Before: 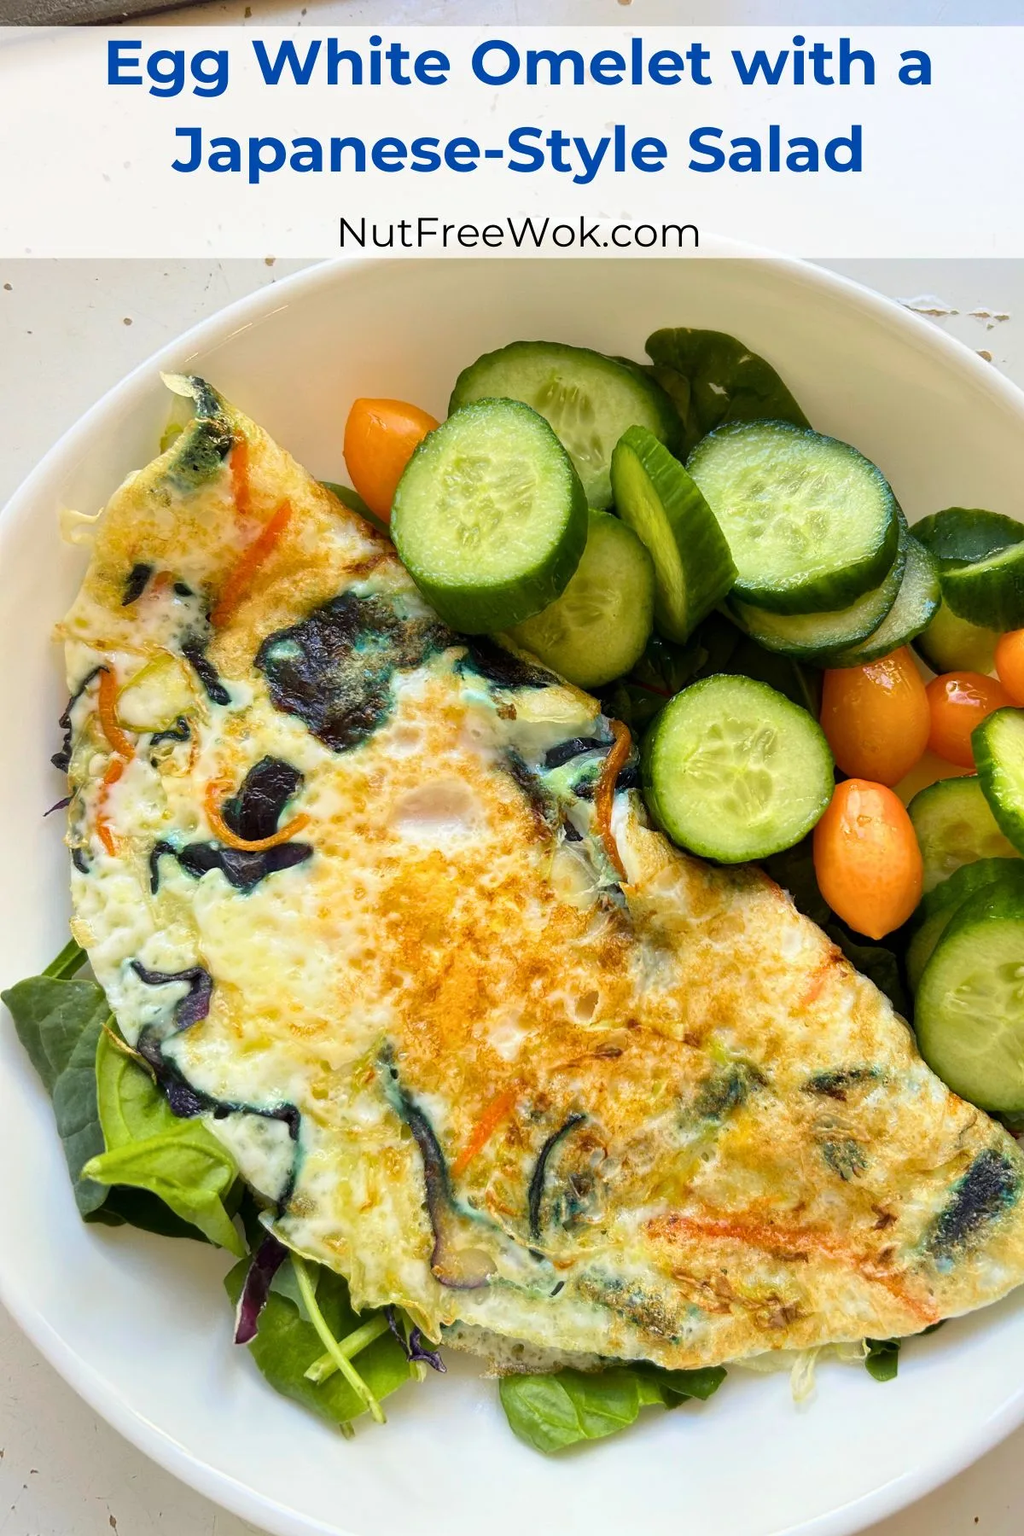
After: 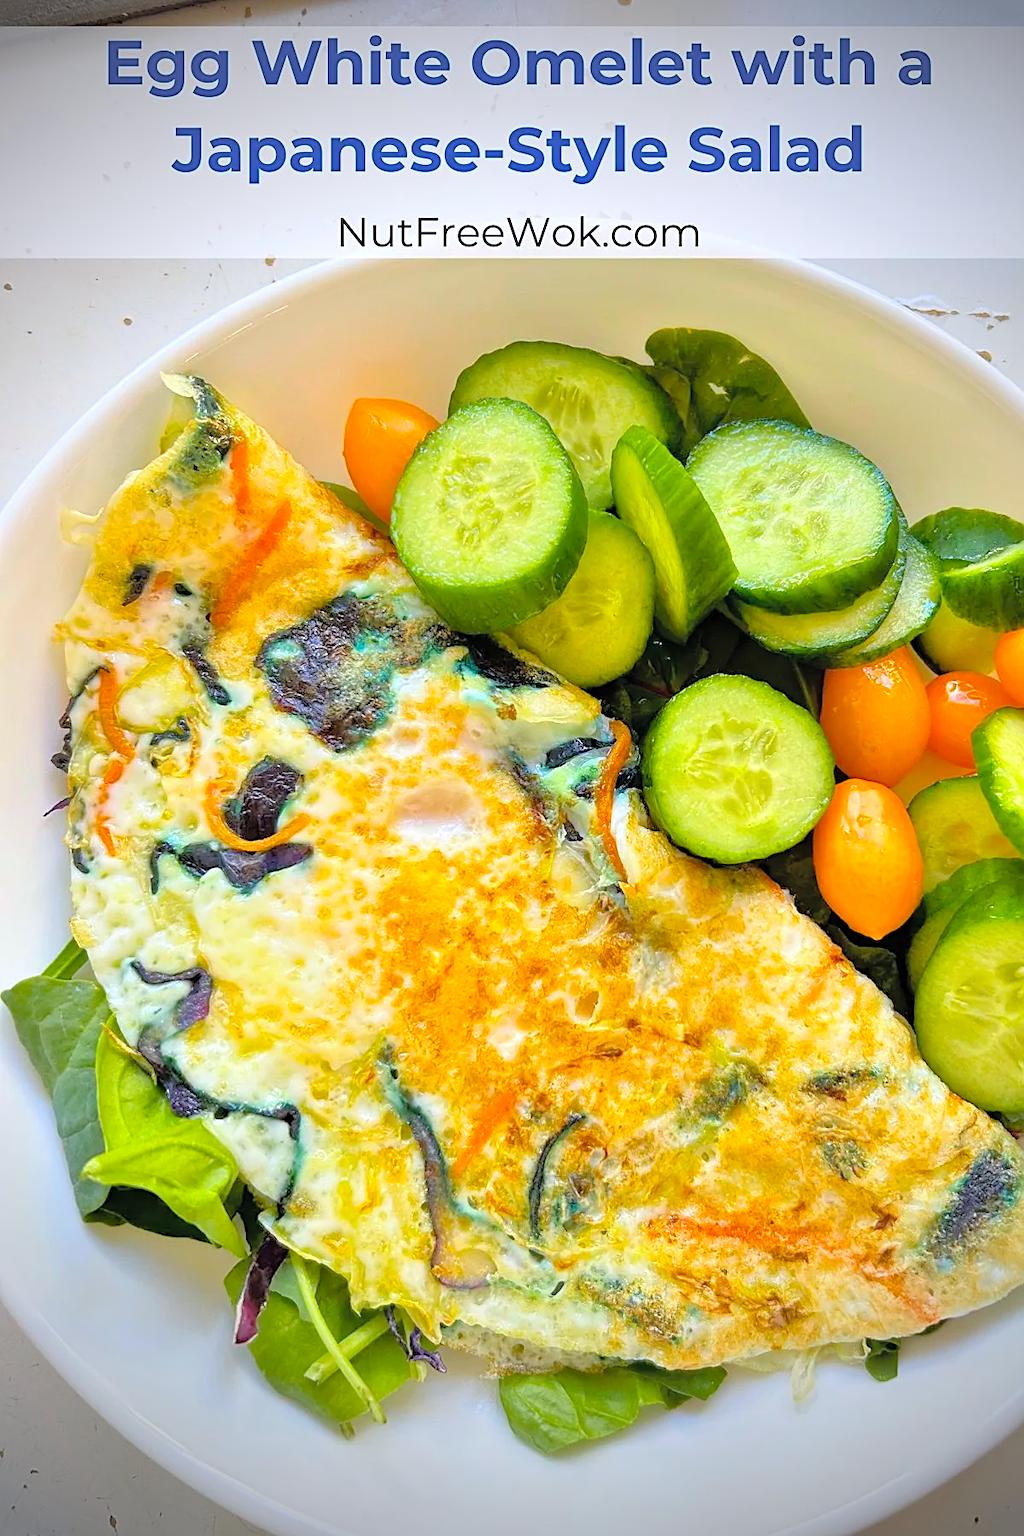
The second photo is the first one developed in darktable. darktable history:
sharpen: on, module defaults
contrast brightness saturation: brightness 0.15
color balance: output saturation 120%
tone equalizer: -7 EV 0.15 EV, -6 EV 0.6 EV, -5 EV 1.15 EV, -4 EV 1.33 EV, -3 EV 1.15 EV, -2 EV 0.6 EV, -1 EV 0.15 EV, mask exposure compensation -0.5 EV
color calibration: illuminant as shot in camera, x 0.358, y 0.373, temperature 4628.91 K
vignetting: fall-off start 75%, brightness -0.692, width/height ratio 1.084
haze removal: compatibility mode true, adaptive false
